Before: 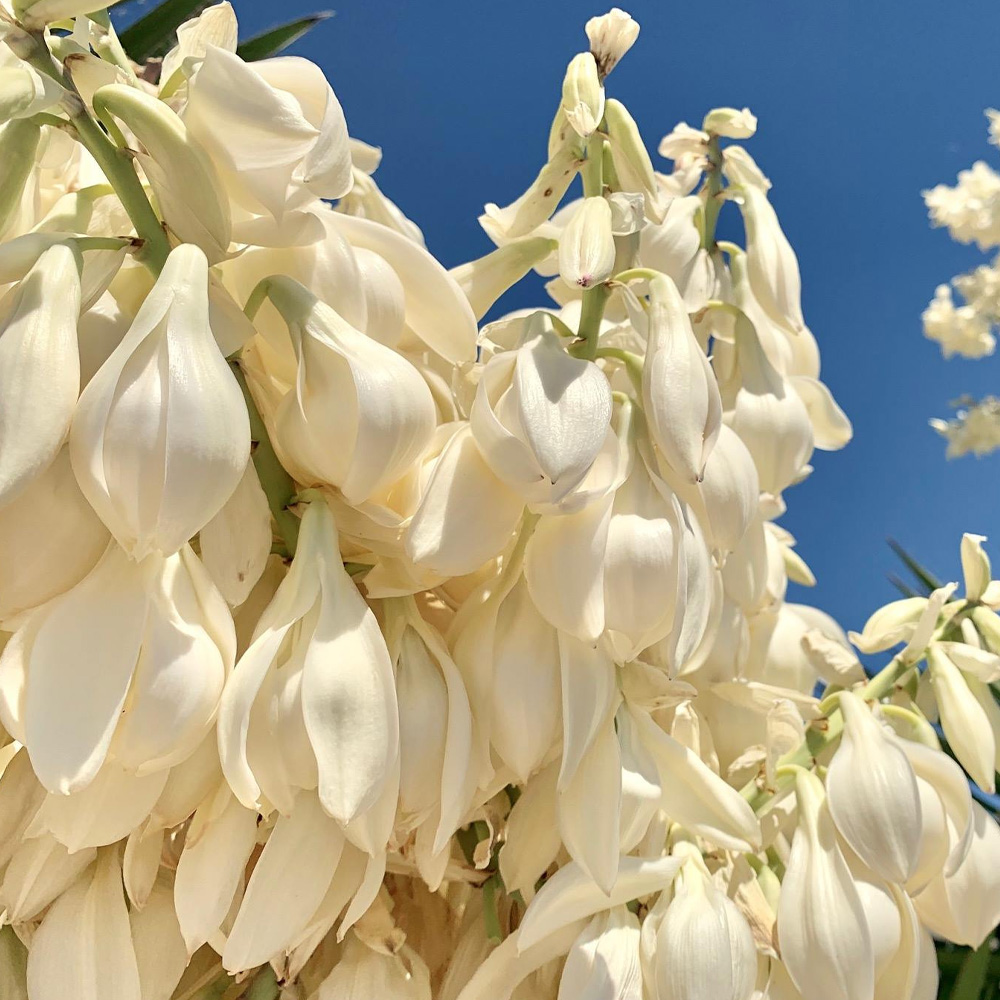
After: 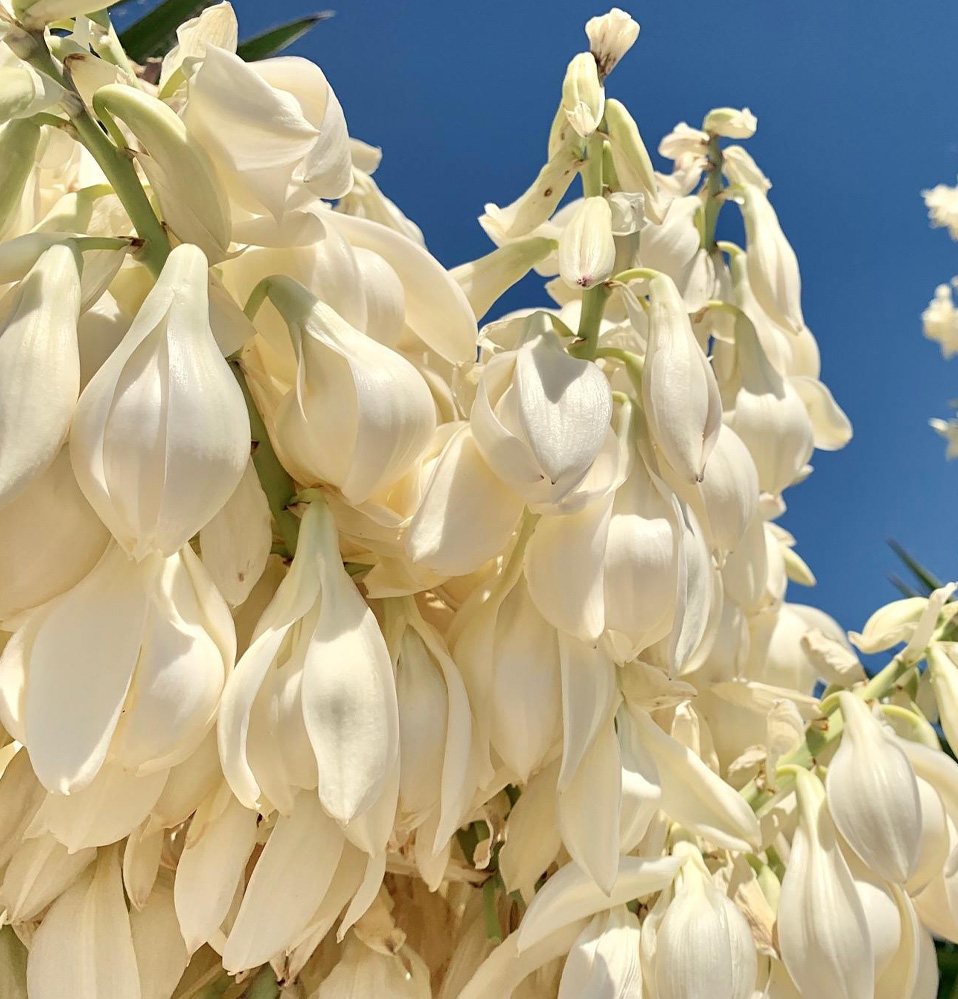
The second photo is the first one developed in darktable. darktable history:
crop: right 4.11%, bottom 0.042%
